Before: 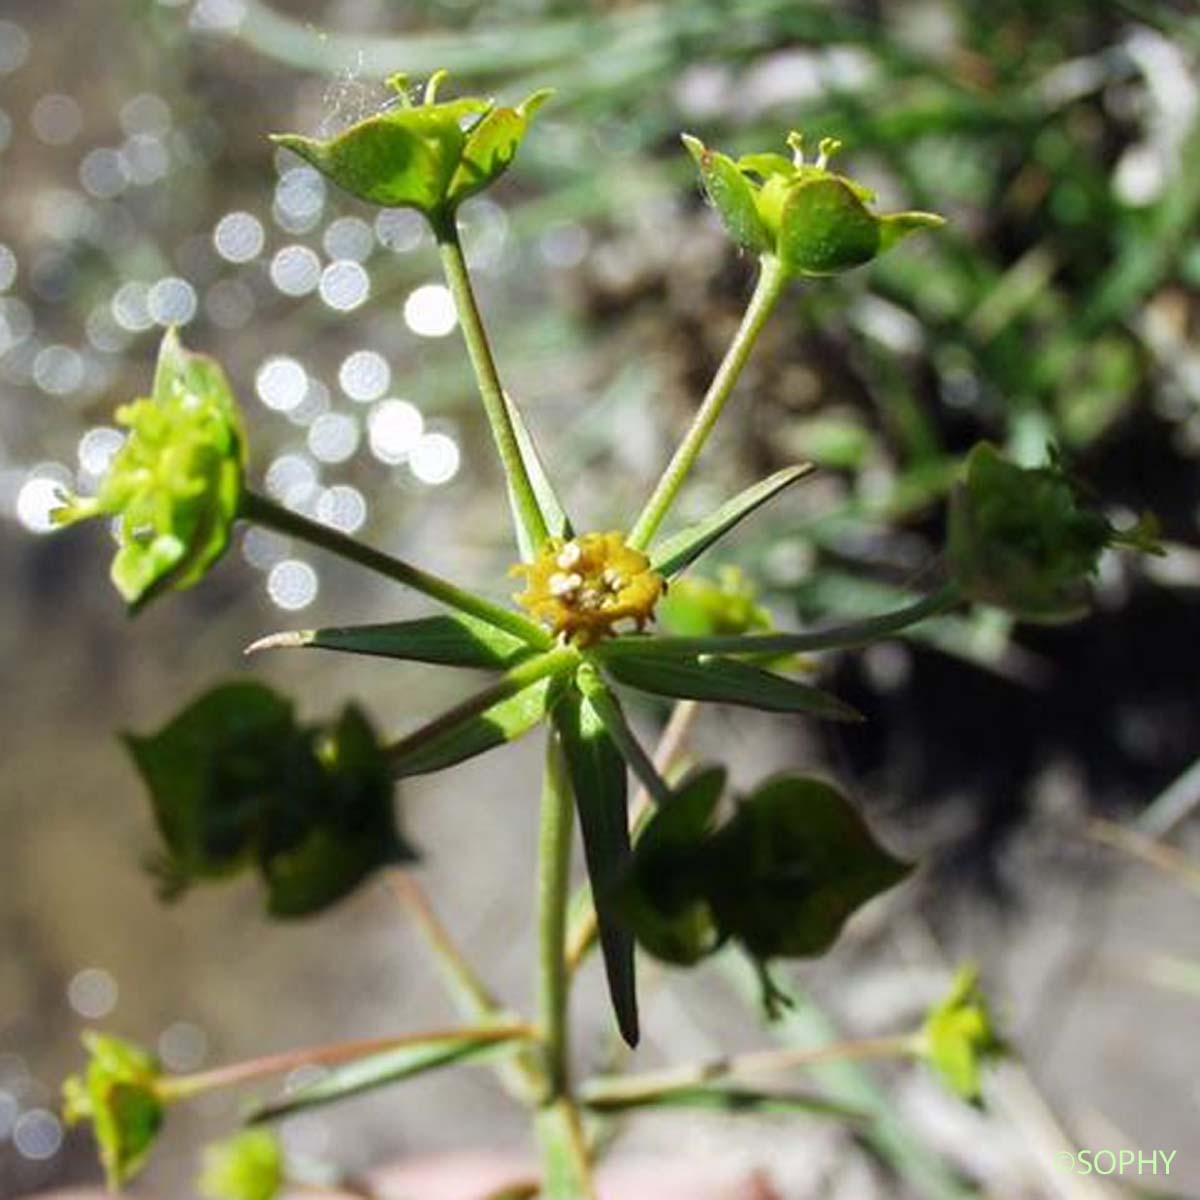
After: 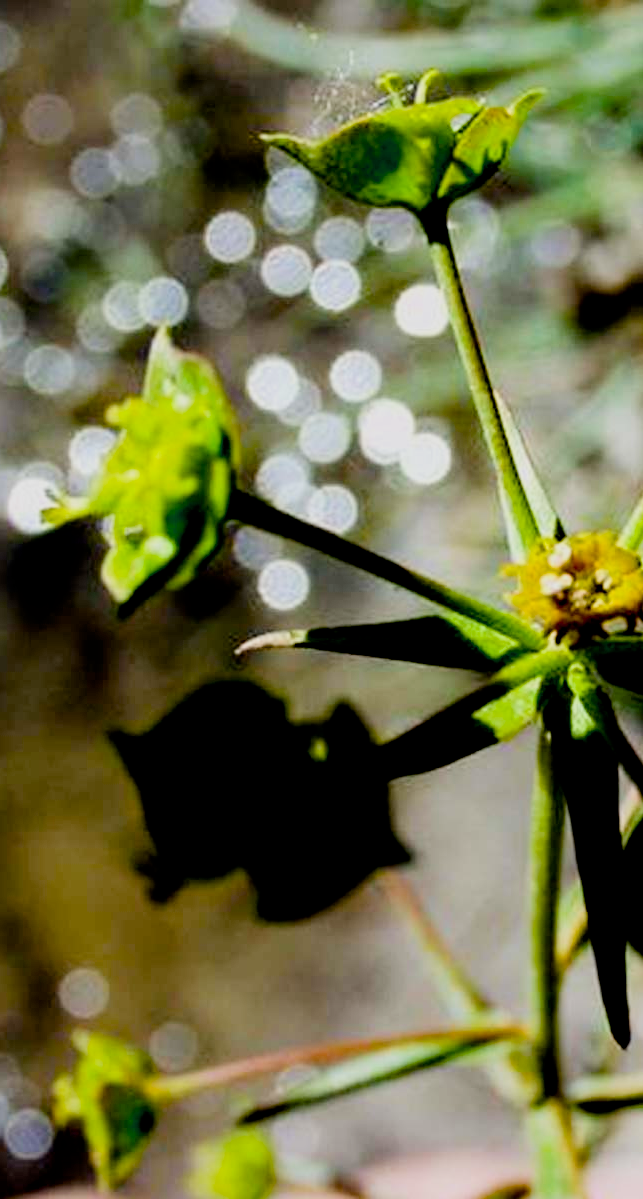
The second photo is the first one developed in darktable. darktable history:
contrast brightness saturation: contrast 0.032, brightness -0.036
crop: left 0.815%, right 45.532%, bottom 0.079%
filmic rgb: black relative exposure -5.03 EV, white relative exposure 3.96 EV, threshold 5.96 EV, hardness 2.88, contrast 1.297, enable highlight reconstruction true
color balance rgb: linear chroma grading › shadows 31.599%, linear chroma grading › global chroma -2.292%, linear chroma grading › mid-tones 3.634%, perceptual saturation grading › global saturation 0.467%, global vibrance 25.336%
exposure: black level correction 0.058, compensate exposure bias true, compensate highlight preservation false
